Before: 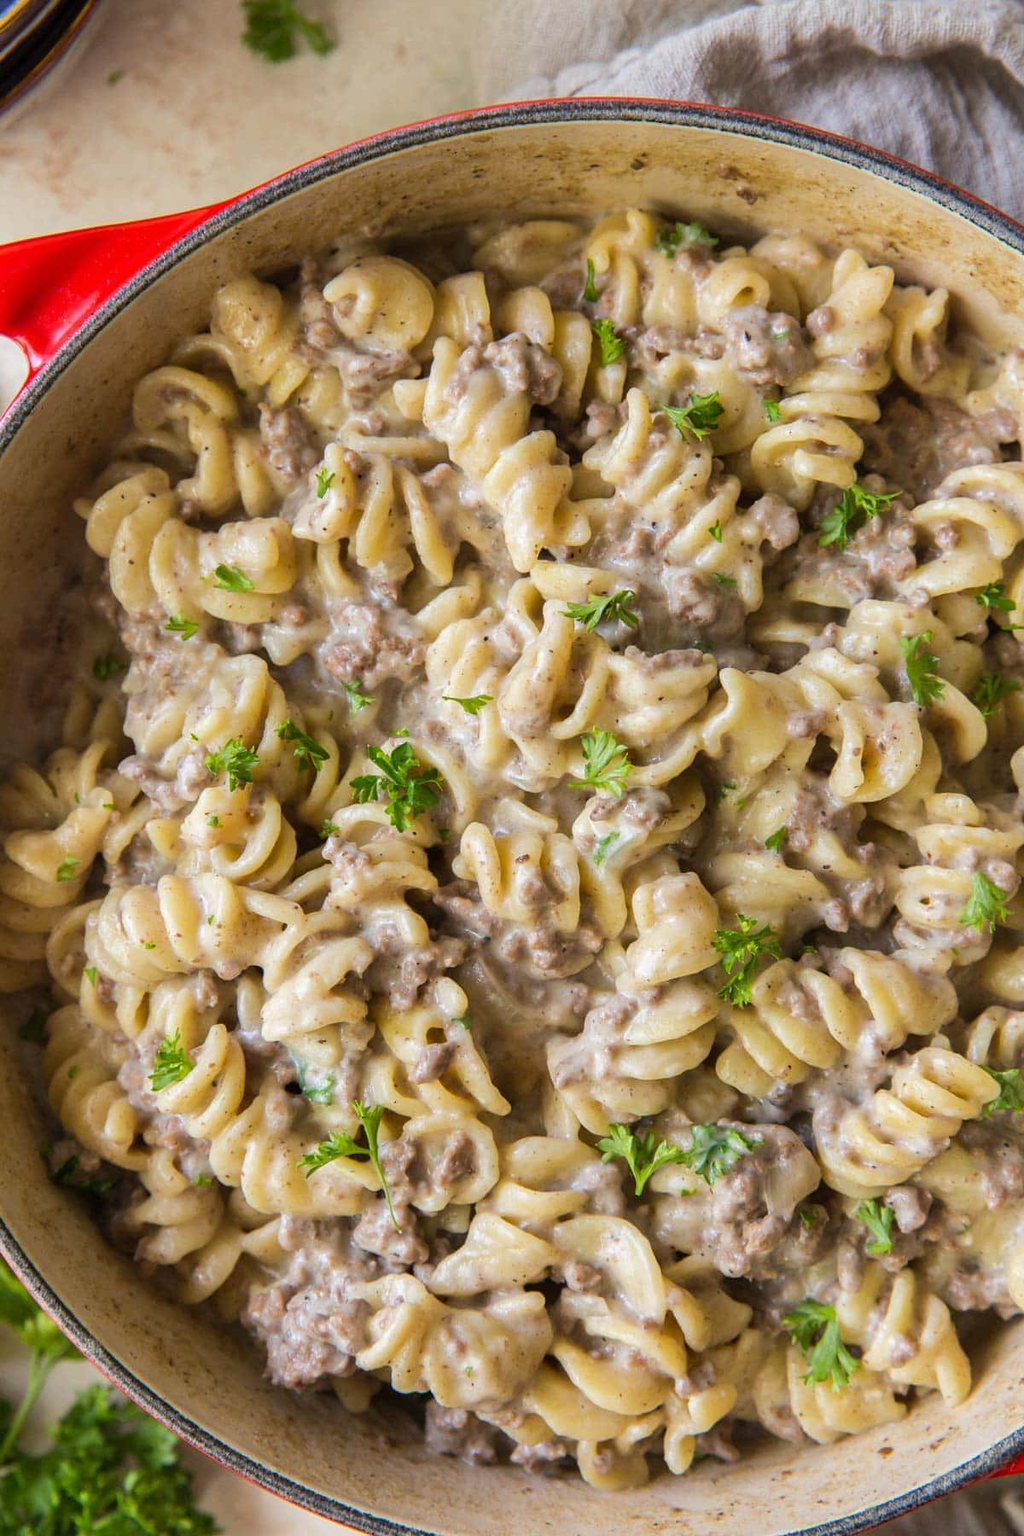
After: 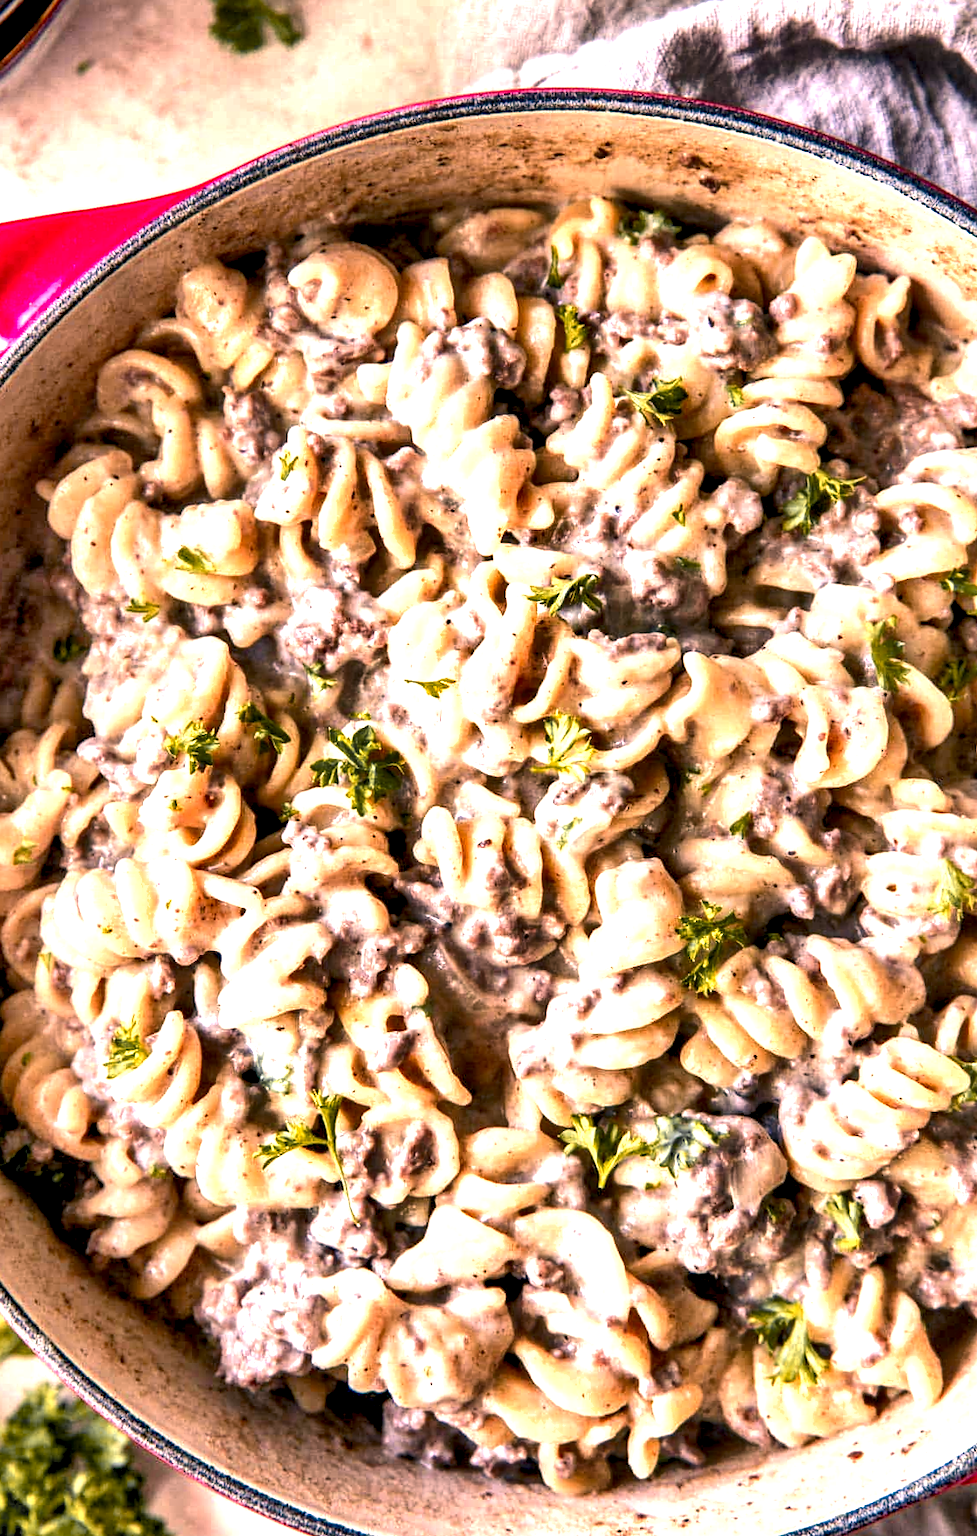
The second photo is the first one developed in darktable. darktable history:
exposure: black level correction 0.011, exposure 1.088 EV, compensate exposure bias true, compensate highlight preservation false
color correction: highlights a* 14.46, highlights b* 5.85, shadows a* -5.53, shadows b* -15.24, saturation 0.85
crop and rotate: left 3.238%
rotate and perspective: rotation 0.226°, lens shift (vertical) -0.042, crop left 0.023, crop right 0.982, crop top 0.006, crop bottom 0.994
local contrast: highlights 65%, shadows 54%, detail 169%, midtone range 0.514
shadows and highlights: soften with gaussian
color zones: curves: ch1 [(0.29, 0.492) (0.373, 0.185) (0.509, 0.481)]; ch2 [(0.25, 0.462) (0.749, 0.457)], mix 40.67%
